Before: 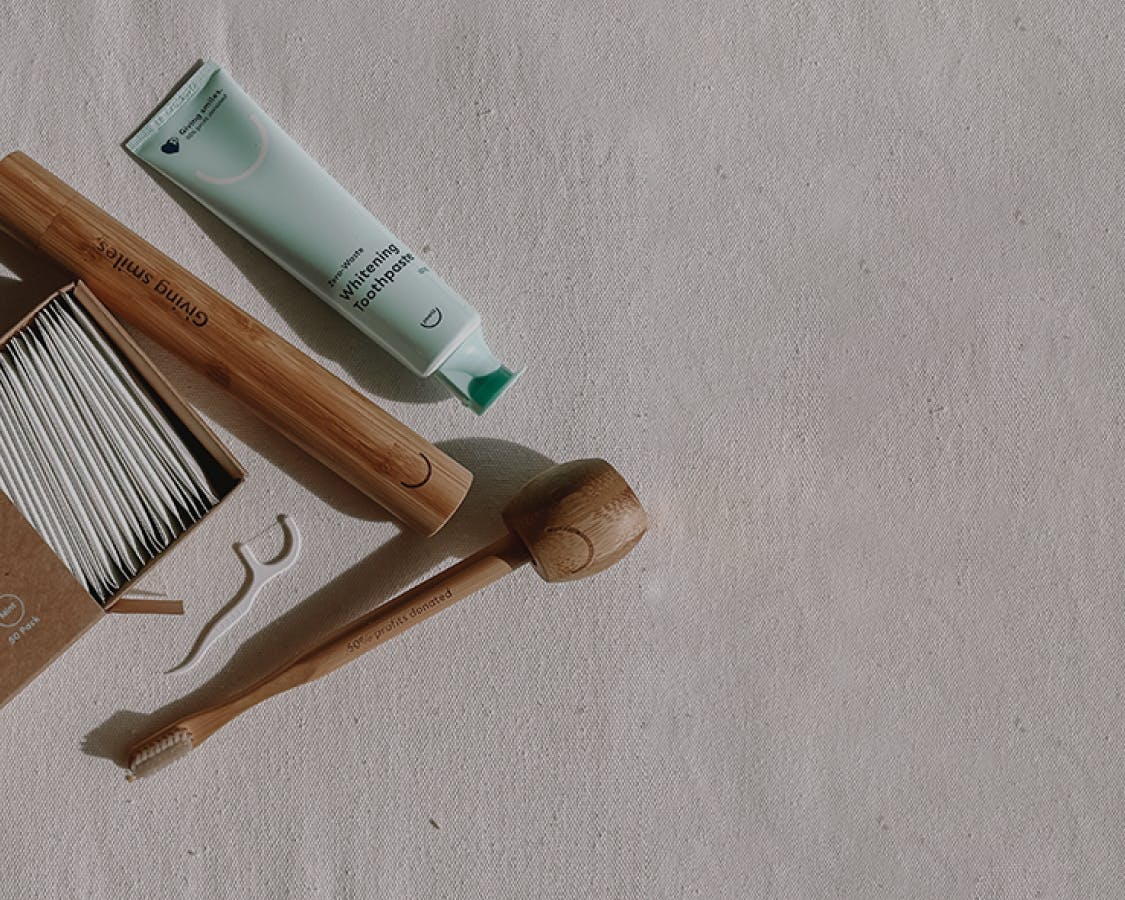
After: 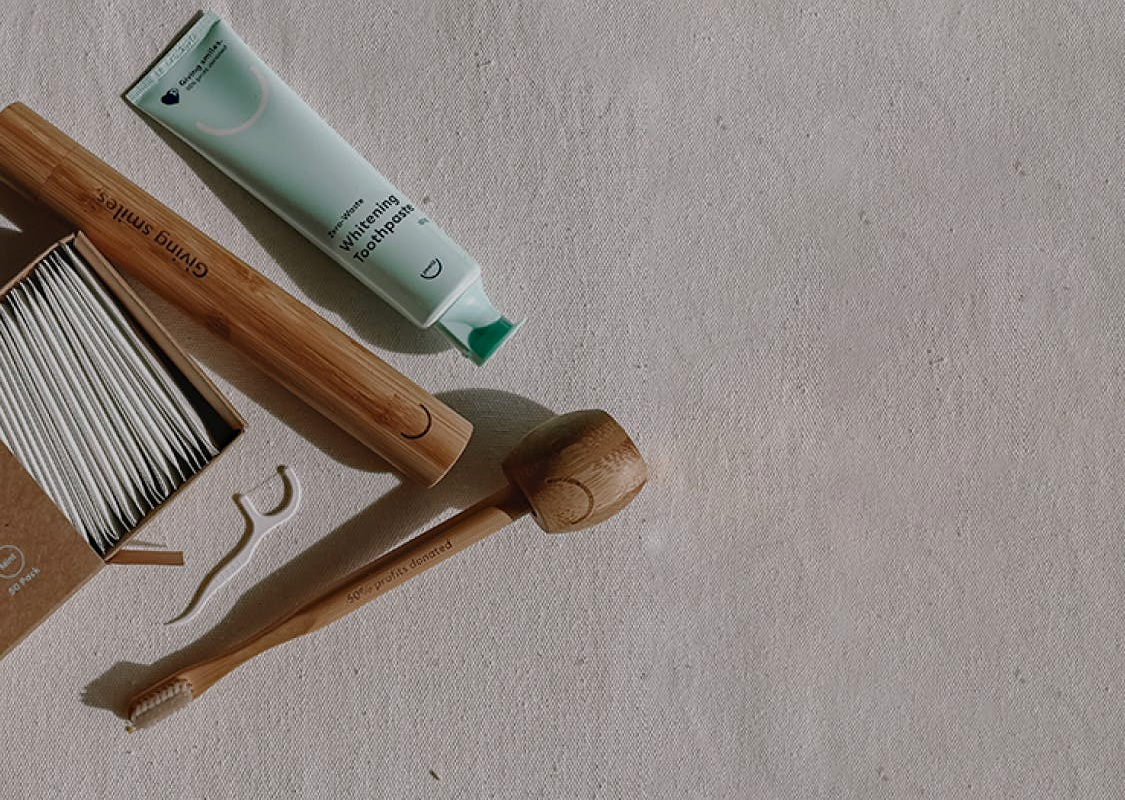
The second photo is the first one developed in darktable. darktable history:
haze removal: compatibility mode true, adaptive false
crop and rotate: top 5.479%, bottom 5.561%
color calibration: illuminant same as pipeline (D50), adaptation XYZ, x 0.347, y 0.358, temperature 5011.24 K
